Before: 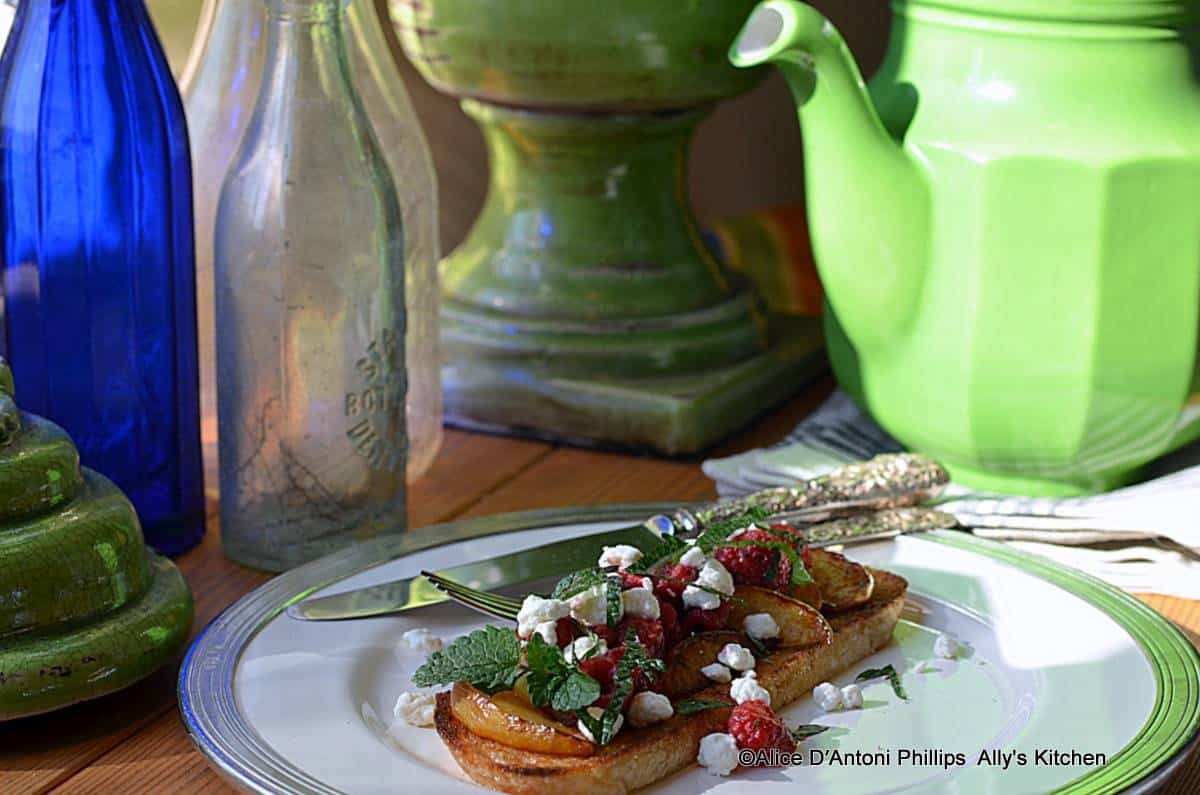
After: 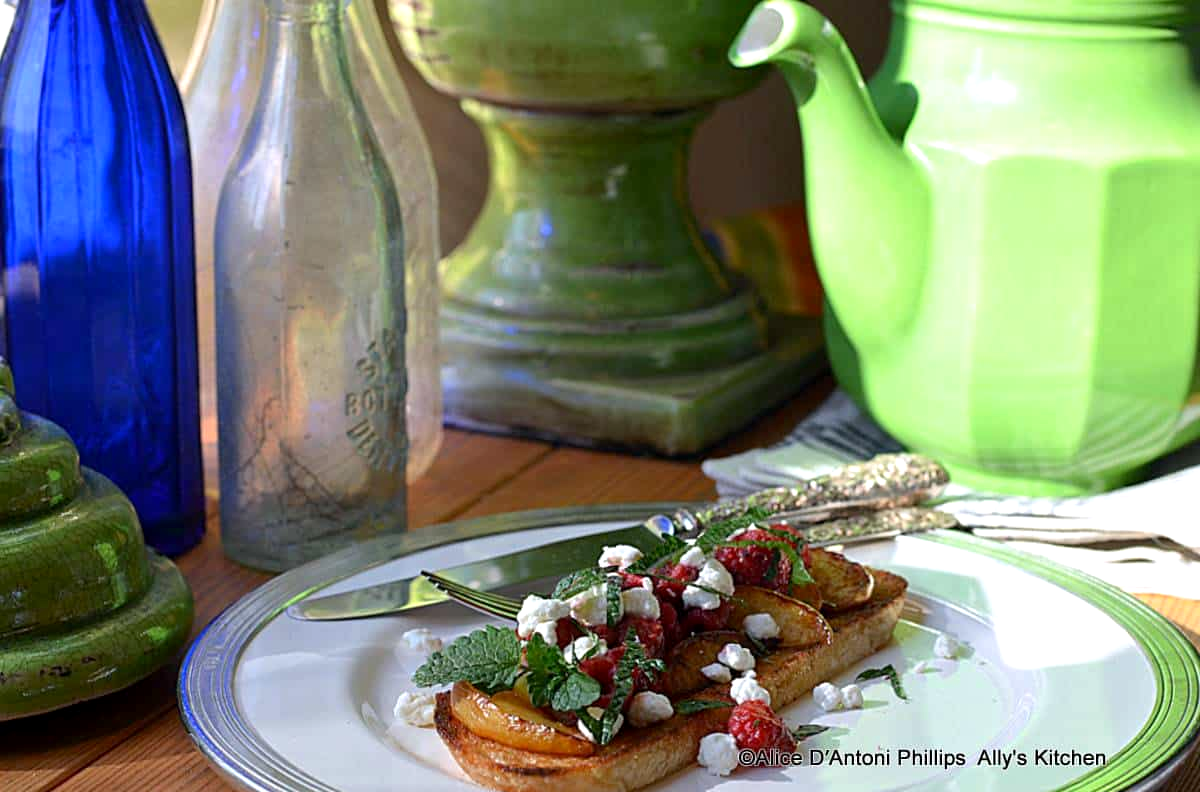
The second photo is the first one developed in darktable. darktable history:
crop: top 0.05%, bottom 0.098%
exposure: black level correction 0.001, exposure 0.3 EV, compensate highlight preservation false
